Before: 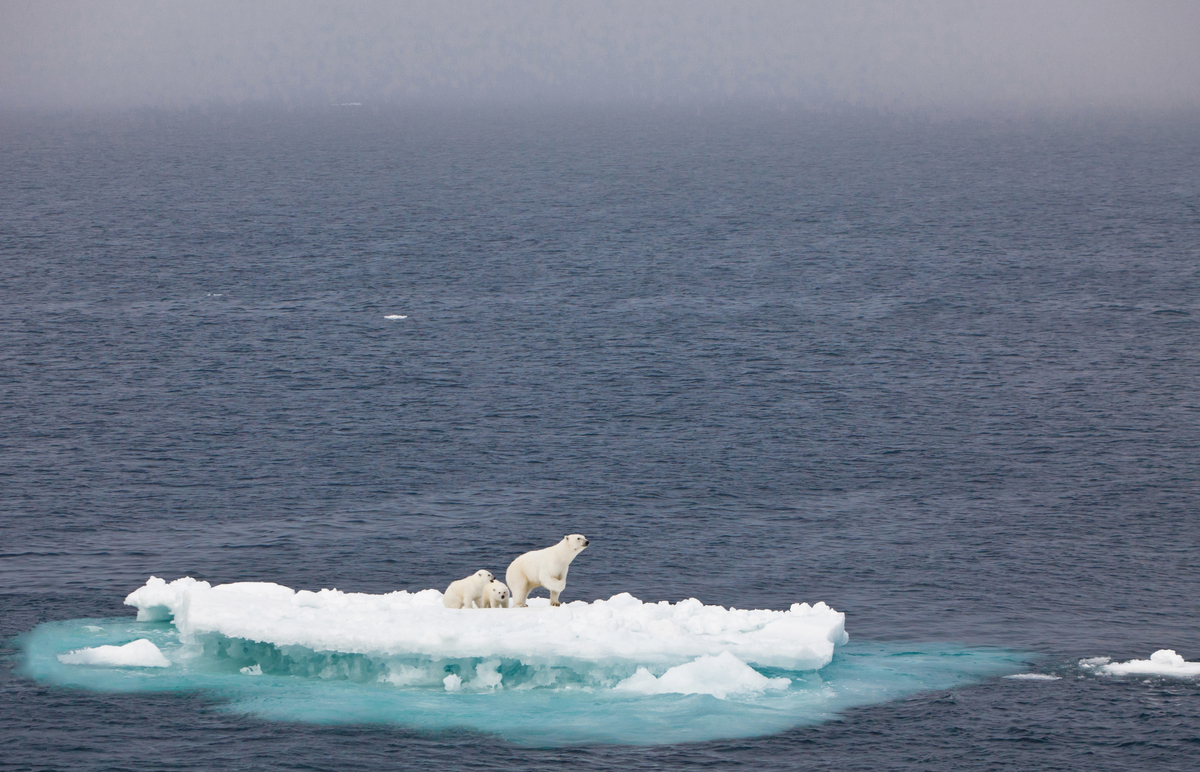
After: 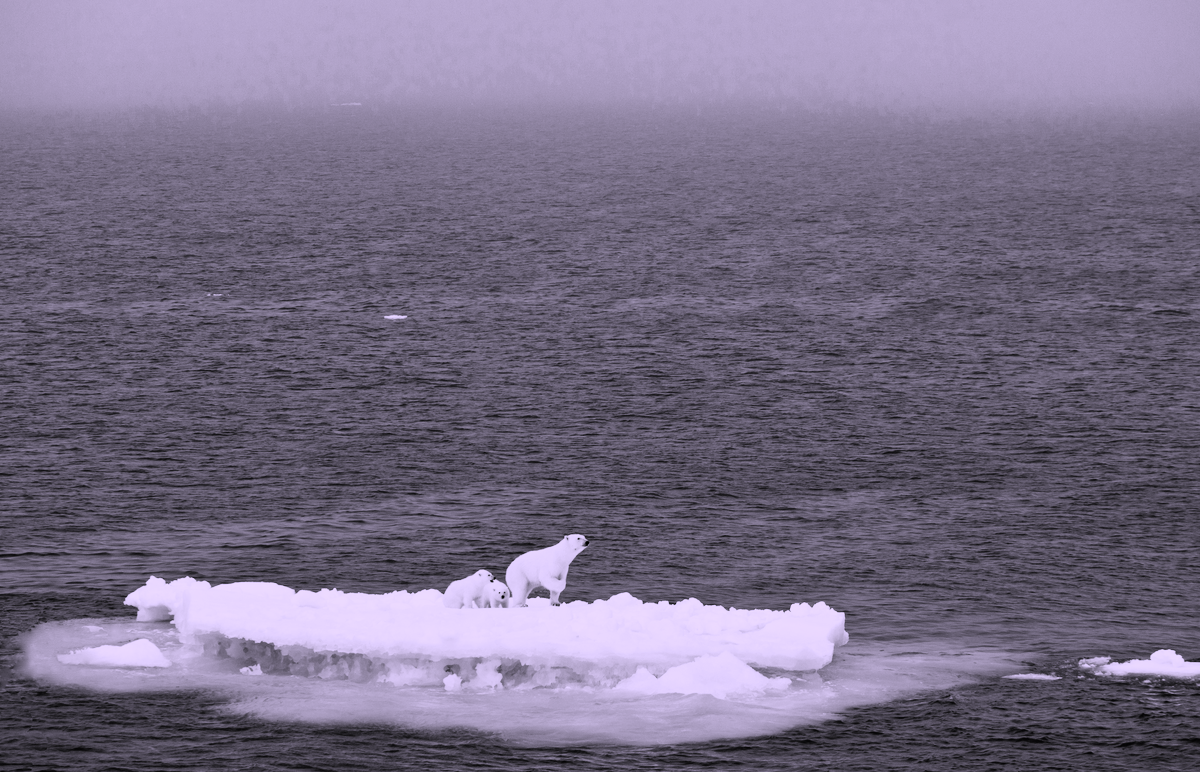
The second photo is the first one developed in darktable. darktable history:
color correction: highlights a* 15.2, highlights b* -24.97
filmic rgb: black relative exposure -5.1 EV, white relative exposure 3.5 EV, threshold 3.05 EV, hardness 3.19, contrast 1.489, highlights saturation mix -49.97%, preserve chrominance no, color science v5 (2021), contrast in shadows safe, contrast in highlights safe, enable highlight reconstruction true
